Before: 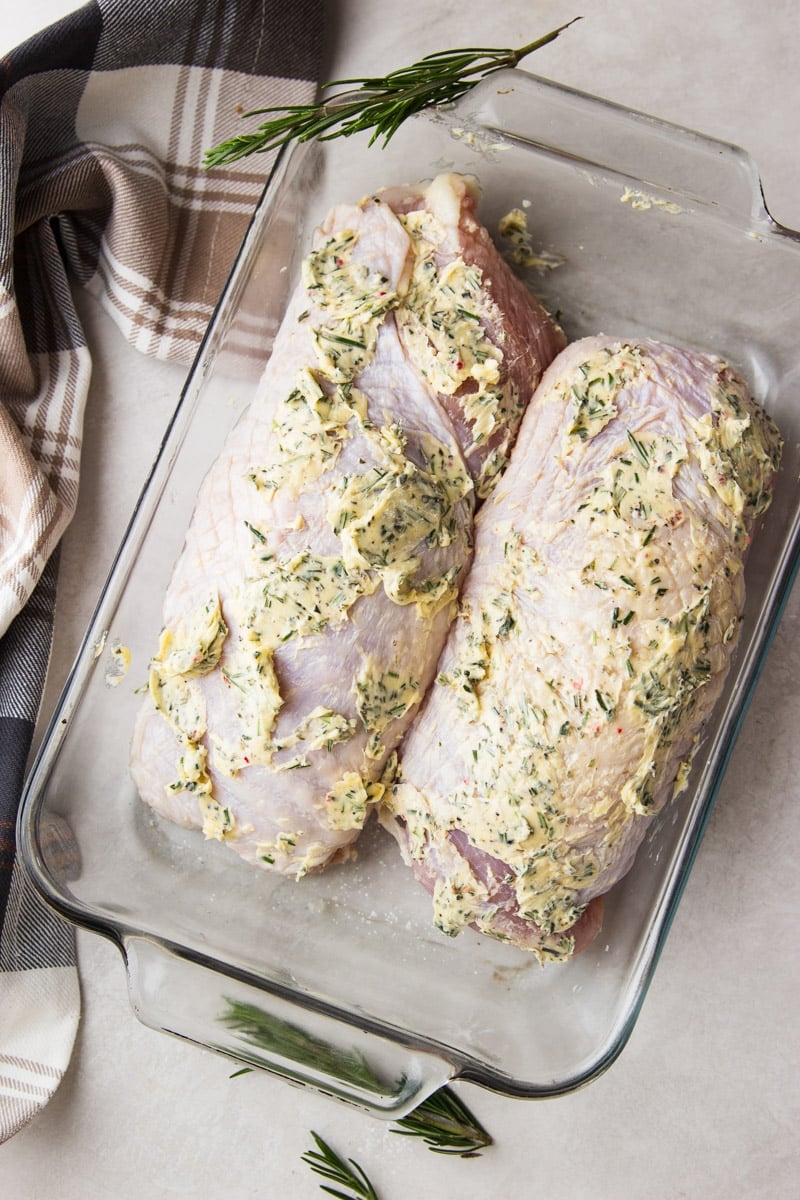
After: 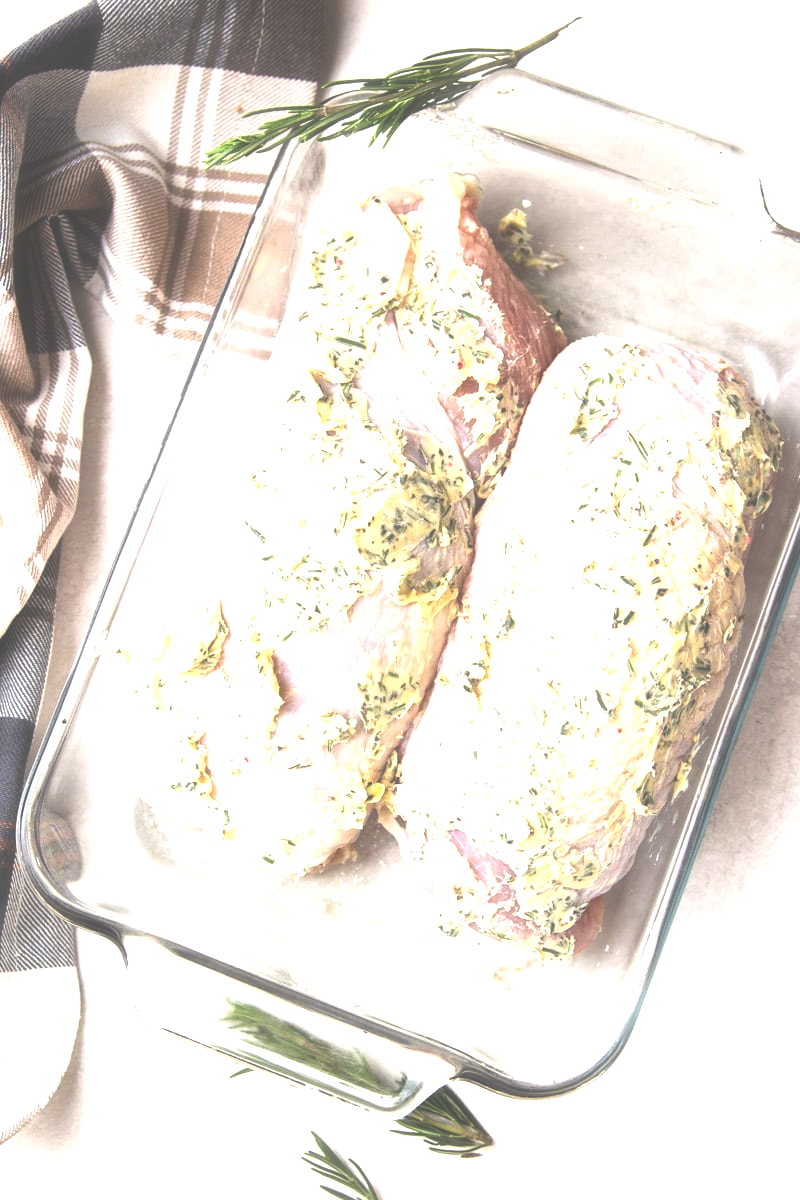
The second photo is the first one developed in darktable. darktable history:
haze removal: strength -0.1, adaptive false
exposure: black level correction -0.023, exposure 1.397 EV, compensate highlight preservation false
